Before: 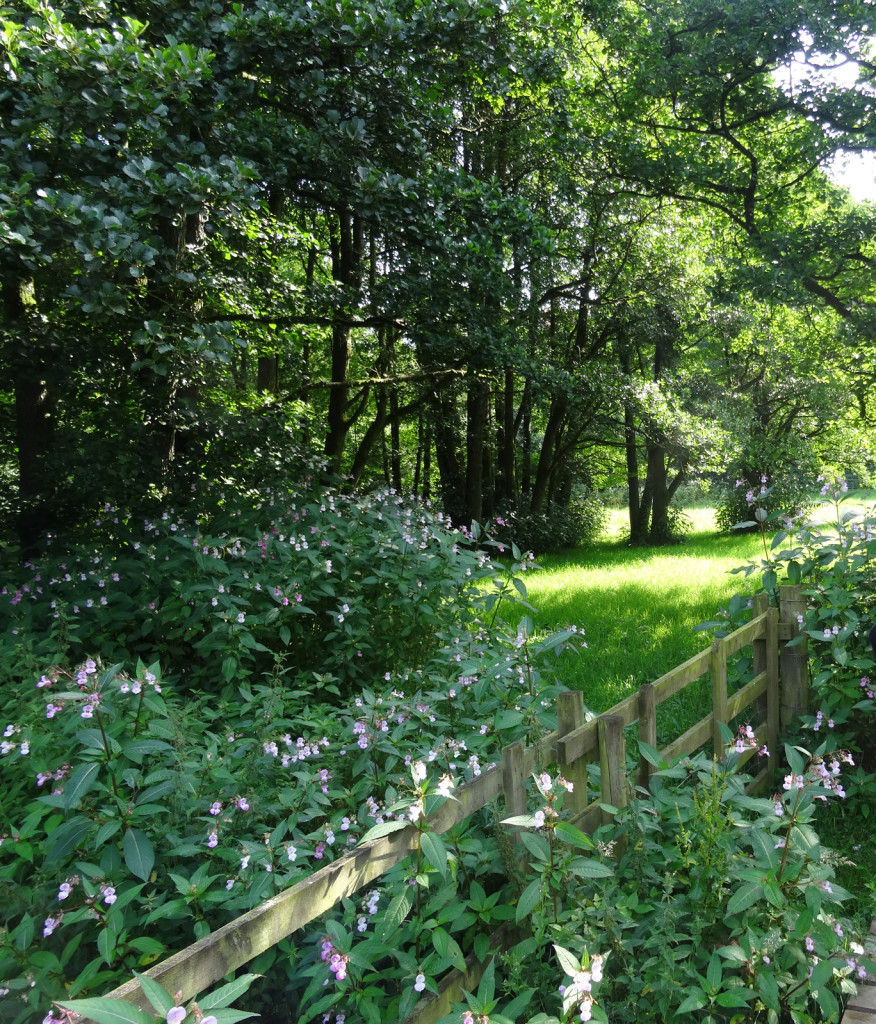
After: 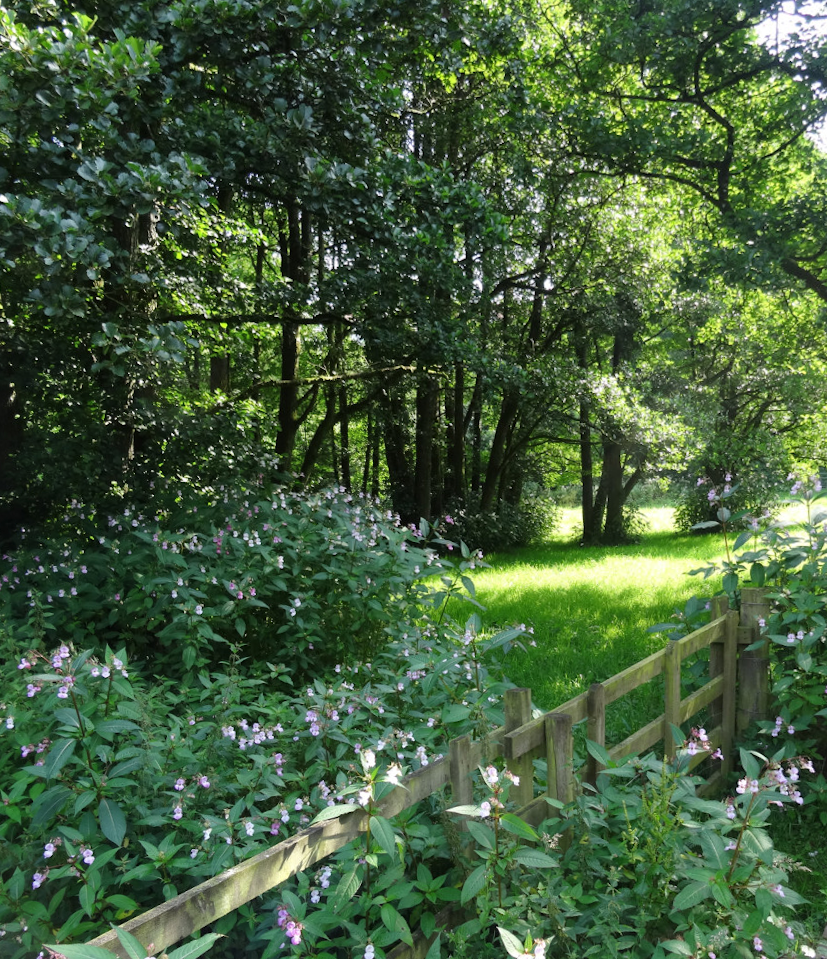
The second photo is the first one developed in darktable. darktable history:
shadows and highlights: shadows 32.83, highlights -47.7, soften with gaussian
rotate and perspective: rotation 0.062°, lens shift (vertical) 0.115, lens shift (horizontal) -0.133, crop left 0.047, crop right 0.94, crop top 0.061, crop bottom 0.94
